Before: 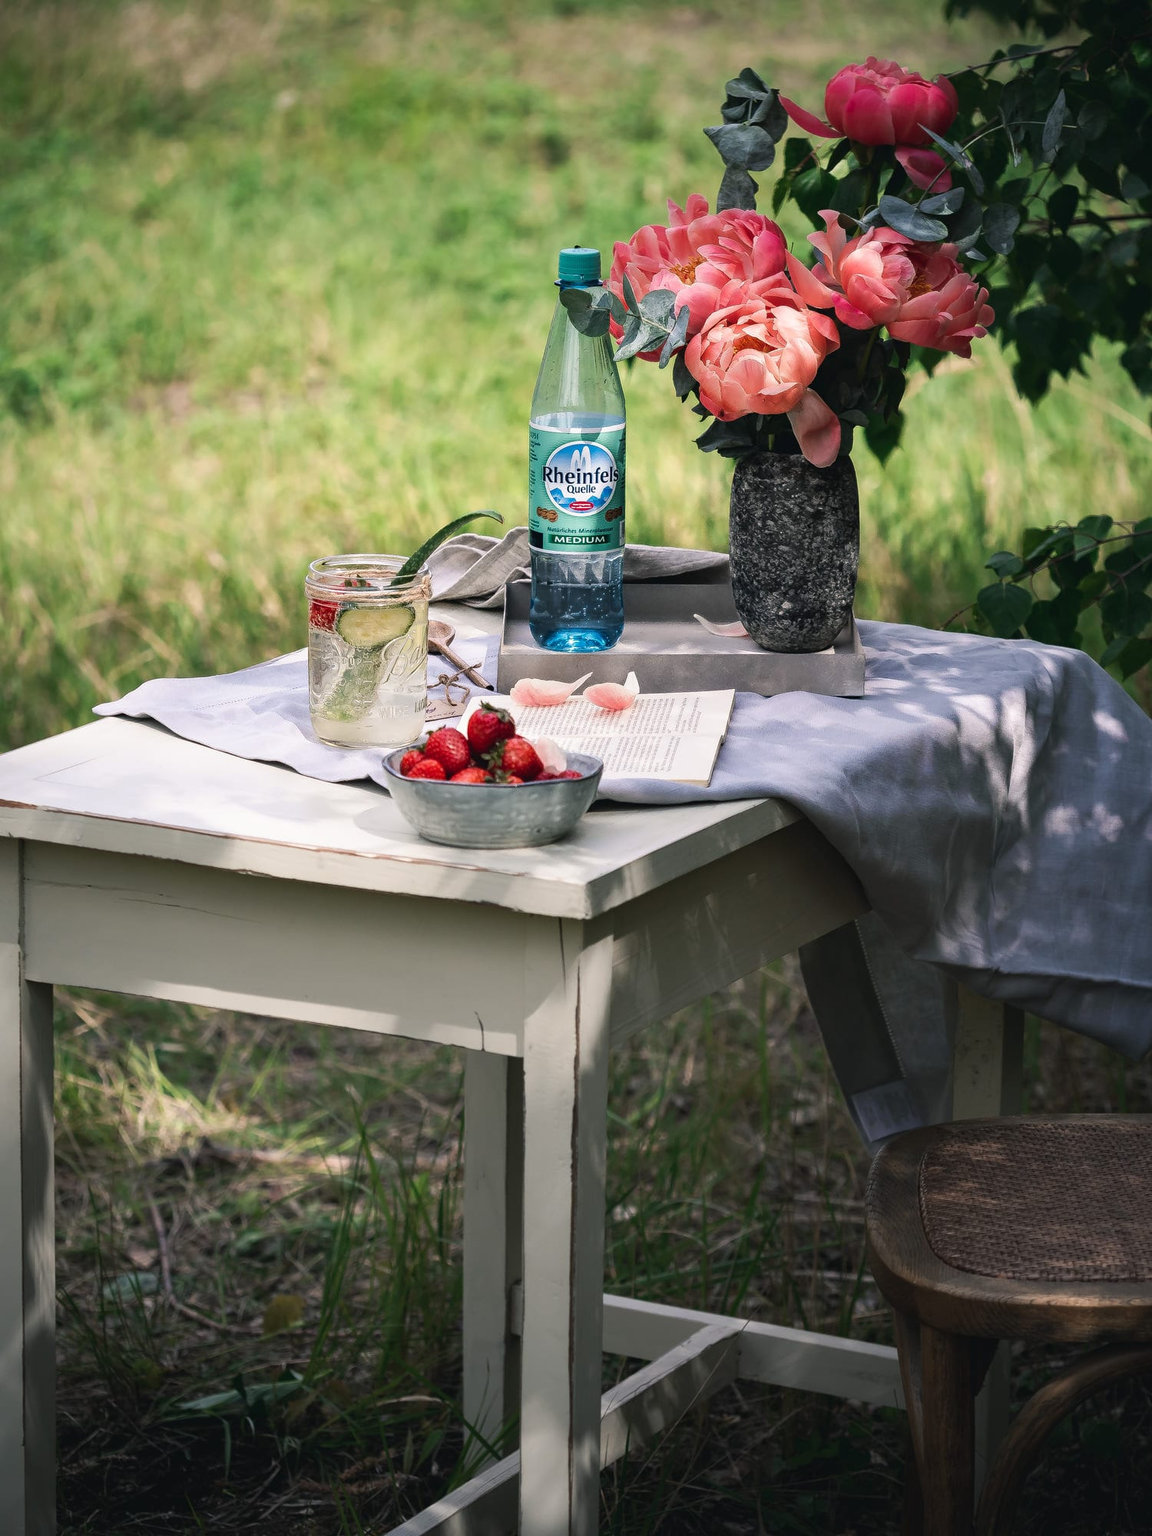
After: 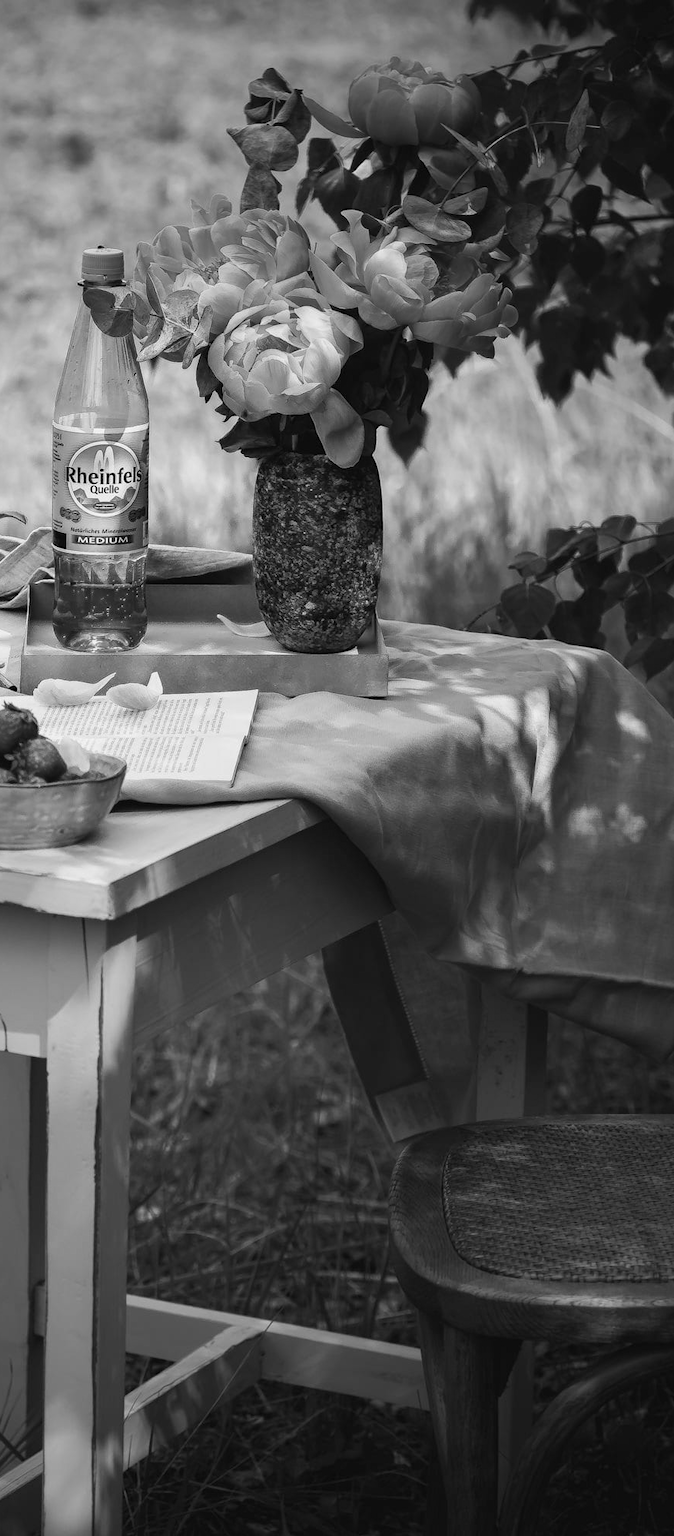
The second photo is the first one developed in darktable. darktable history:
exposure: compensate highlight preservation false
monochrome: a -35.87, b 49.73, size 1.7
crop: left 41.402%
